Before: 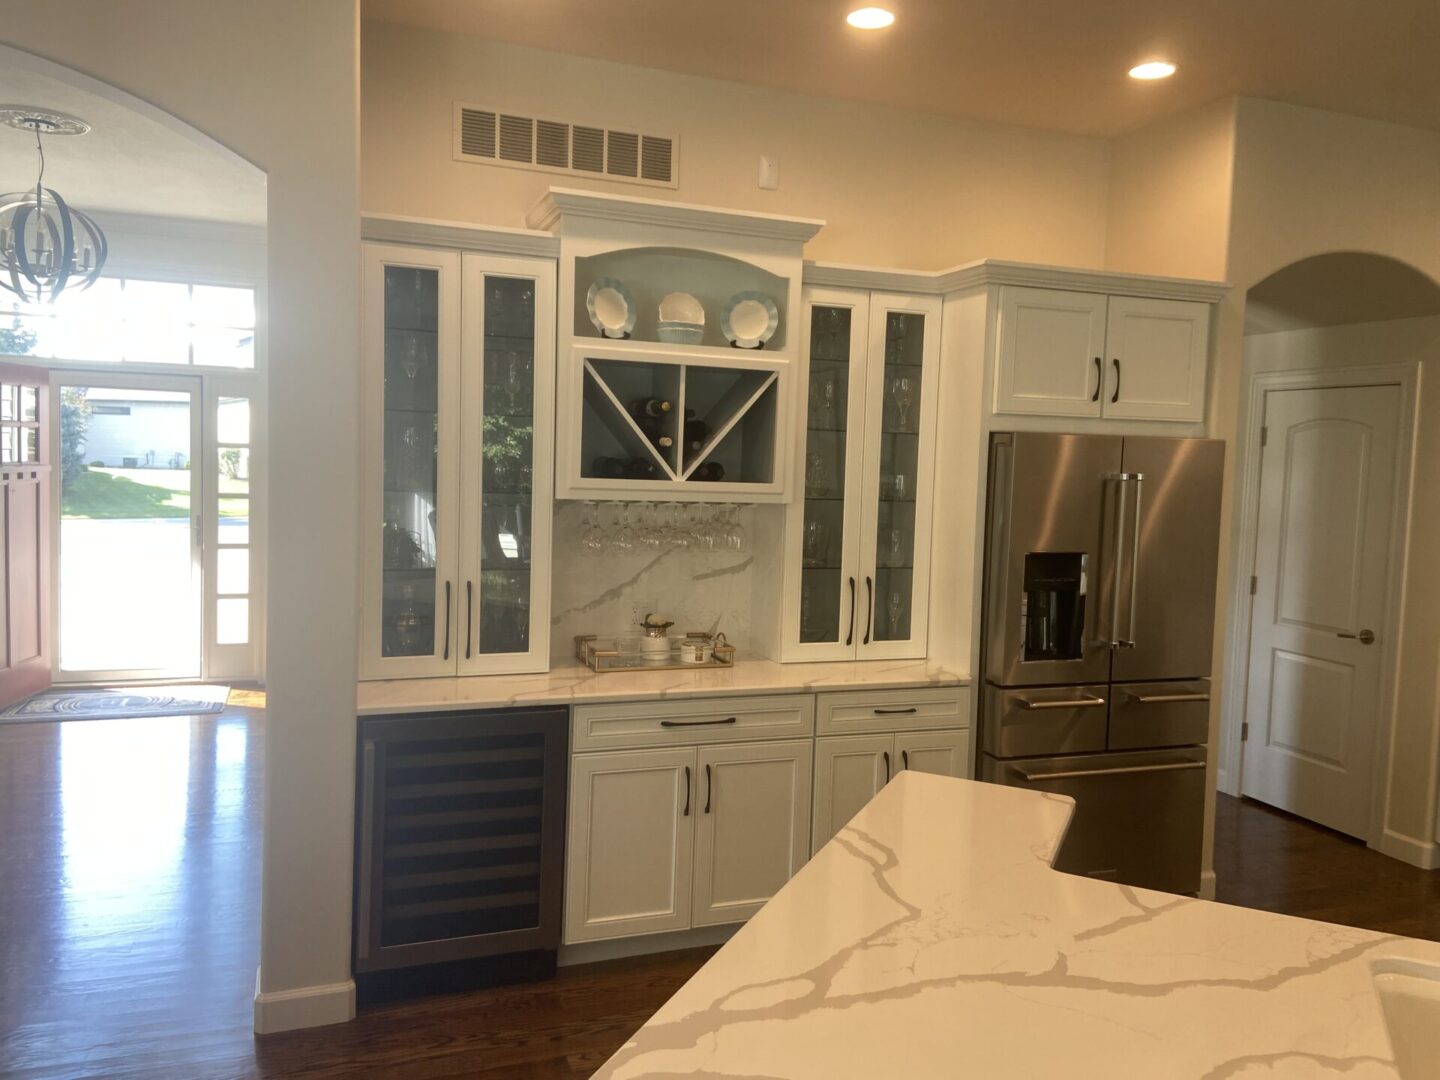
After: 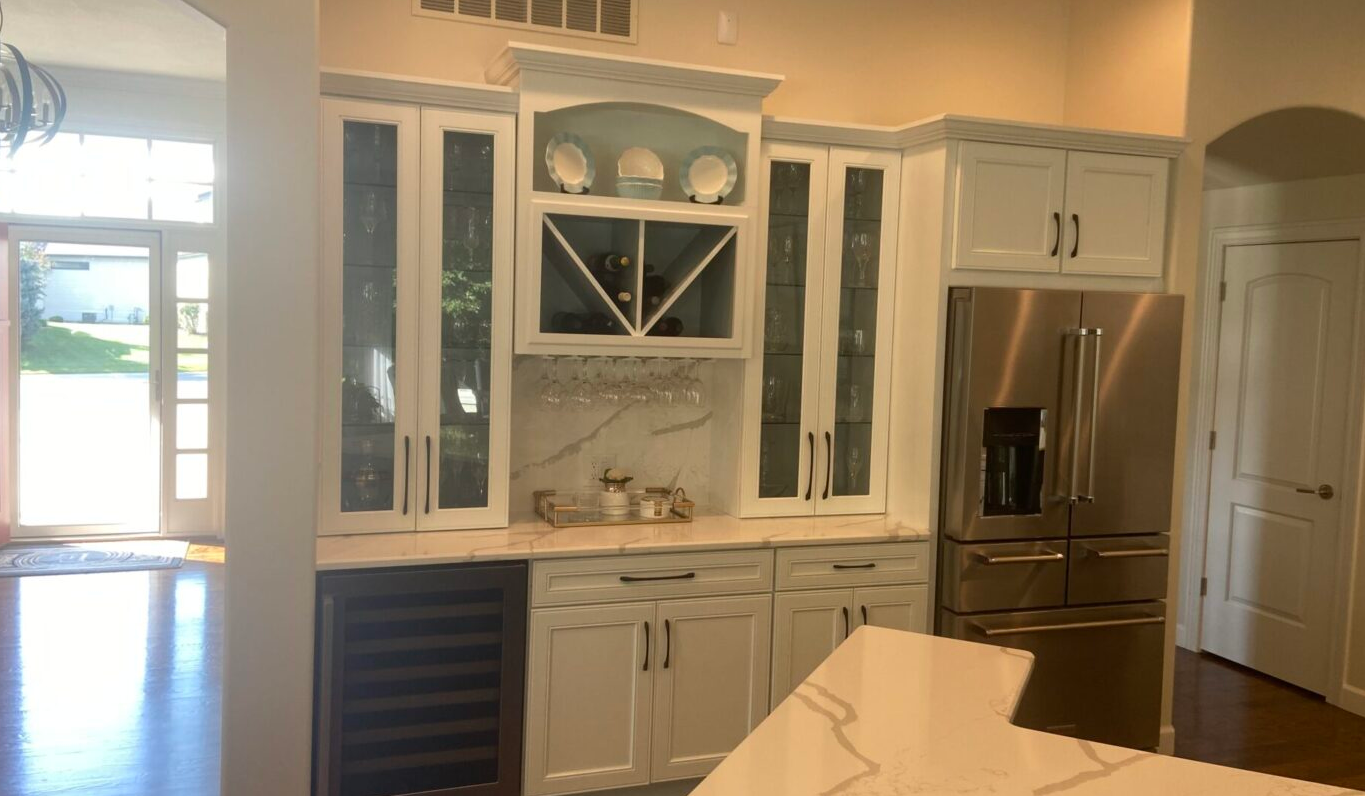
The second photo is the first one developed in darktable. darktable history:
crop and rotate: left 2.91%, top 13.466%, right 2.286%, bottom 12.817%
